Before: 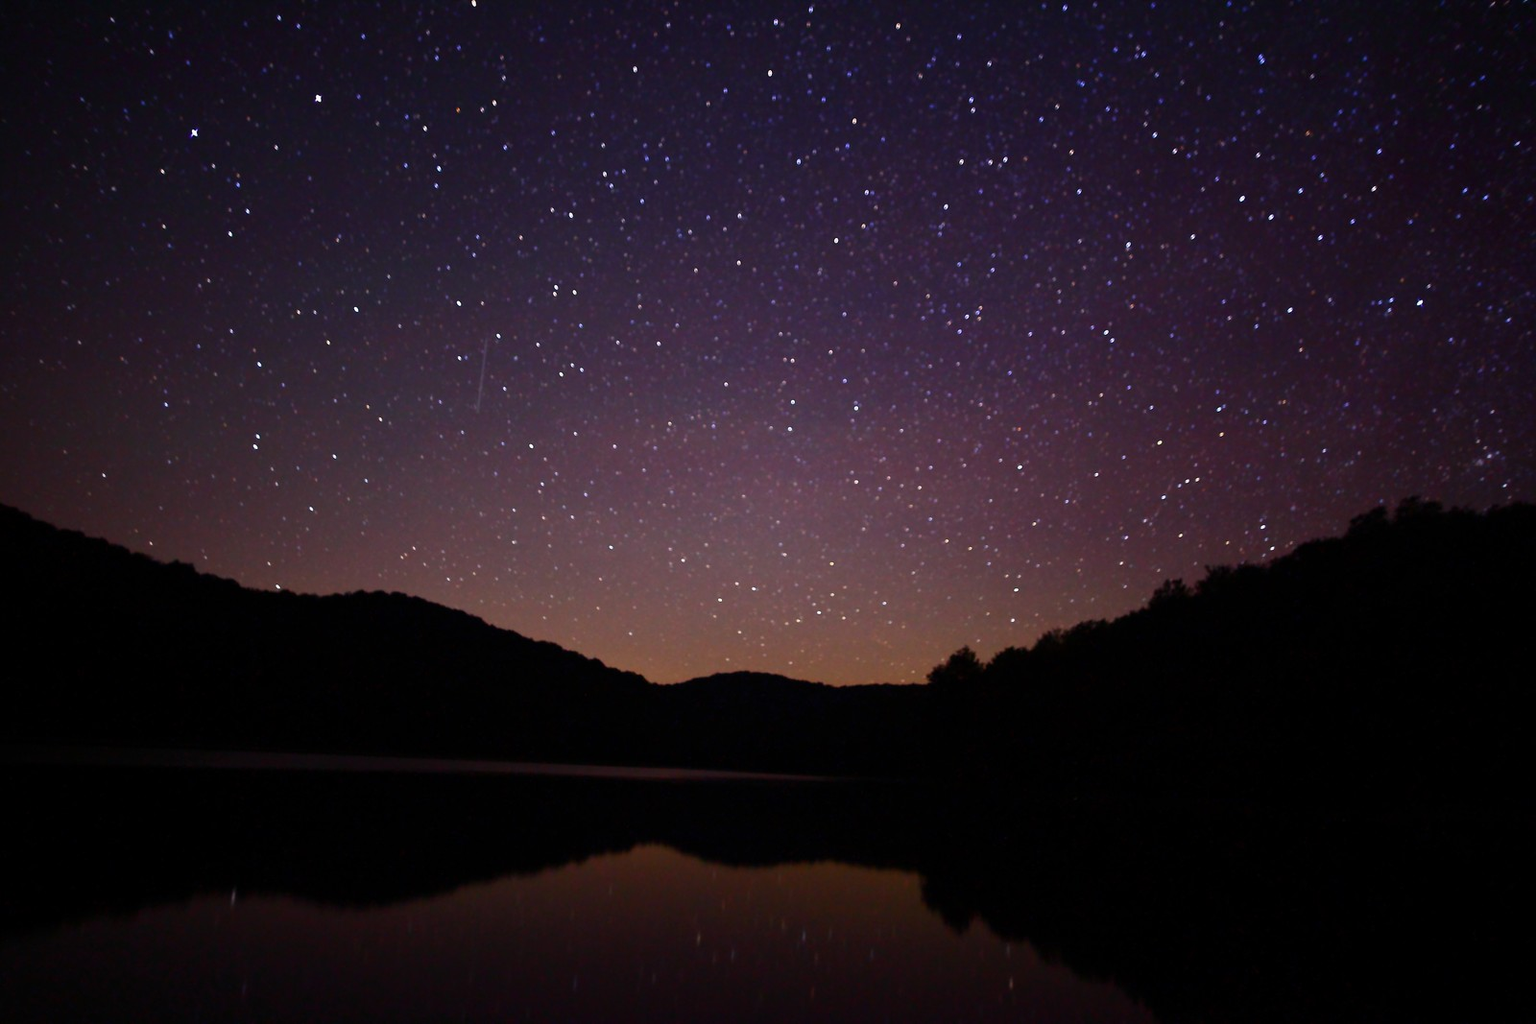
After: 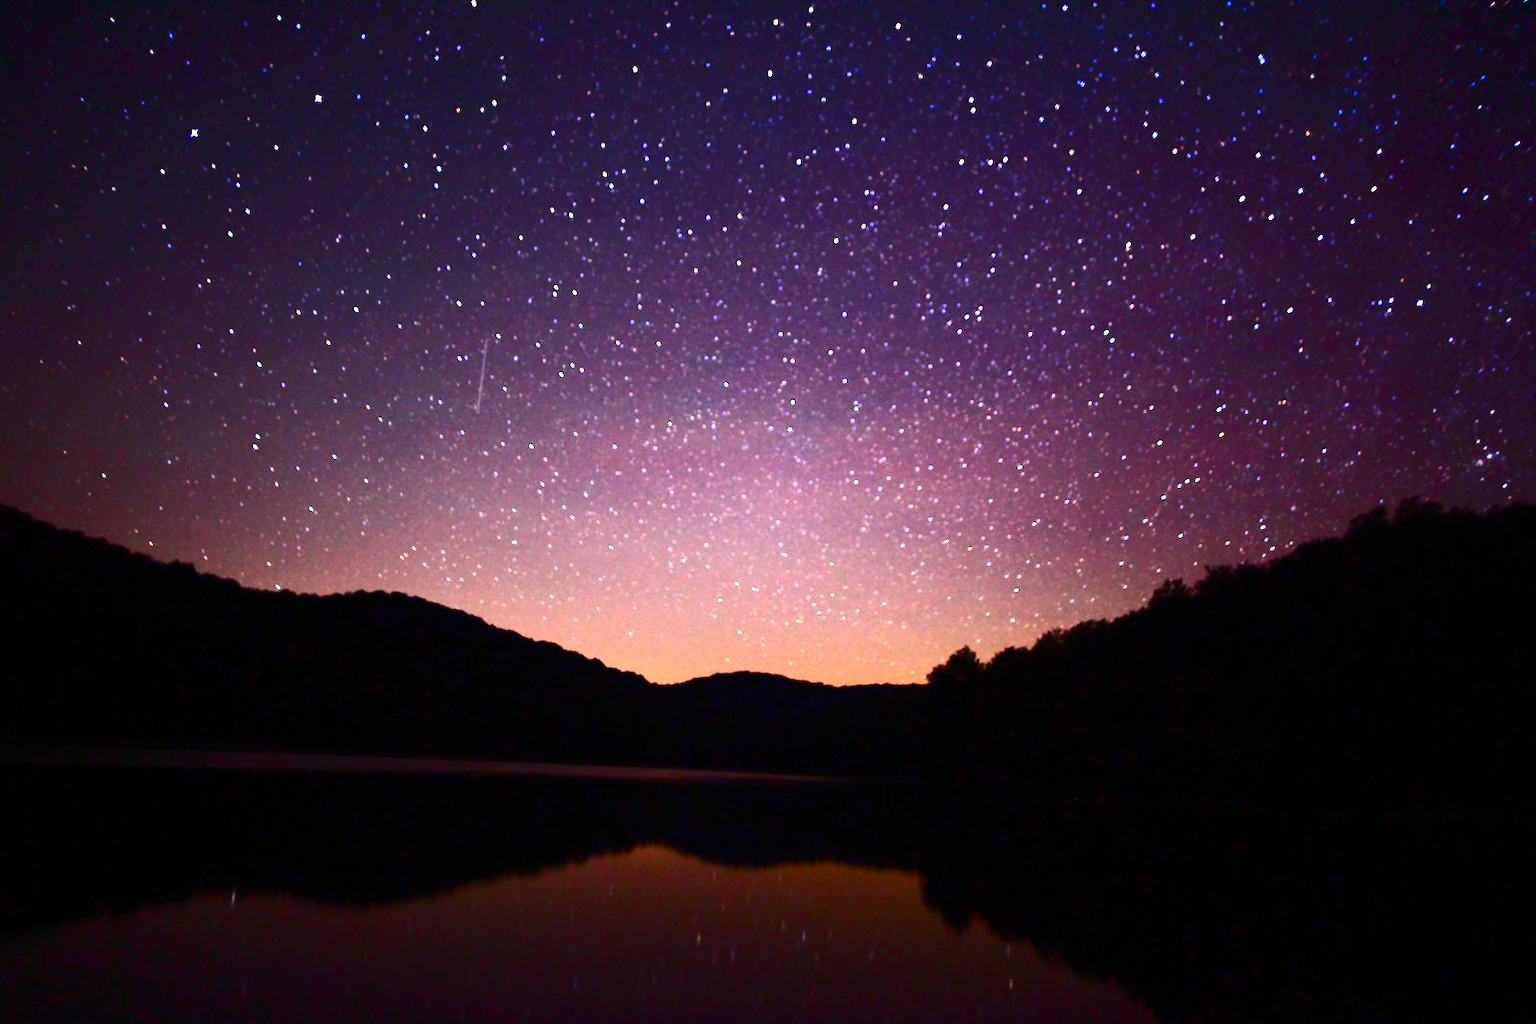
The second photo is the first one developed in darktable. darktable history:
exposure: black level correction 0, exposure 1.614 EV, compensate highlight preservation false
contrast brightness saturation: contrast 0.405, brightness 0.054, saturation 0.261
